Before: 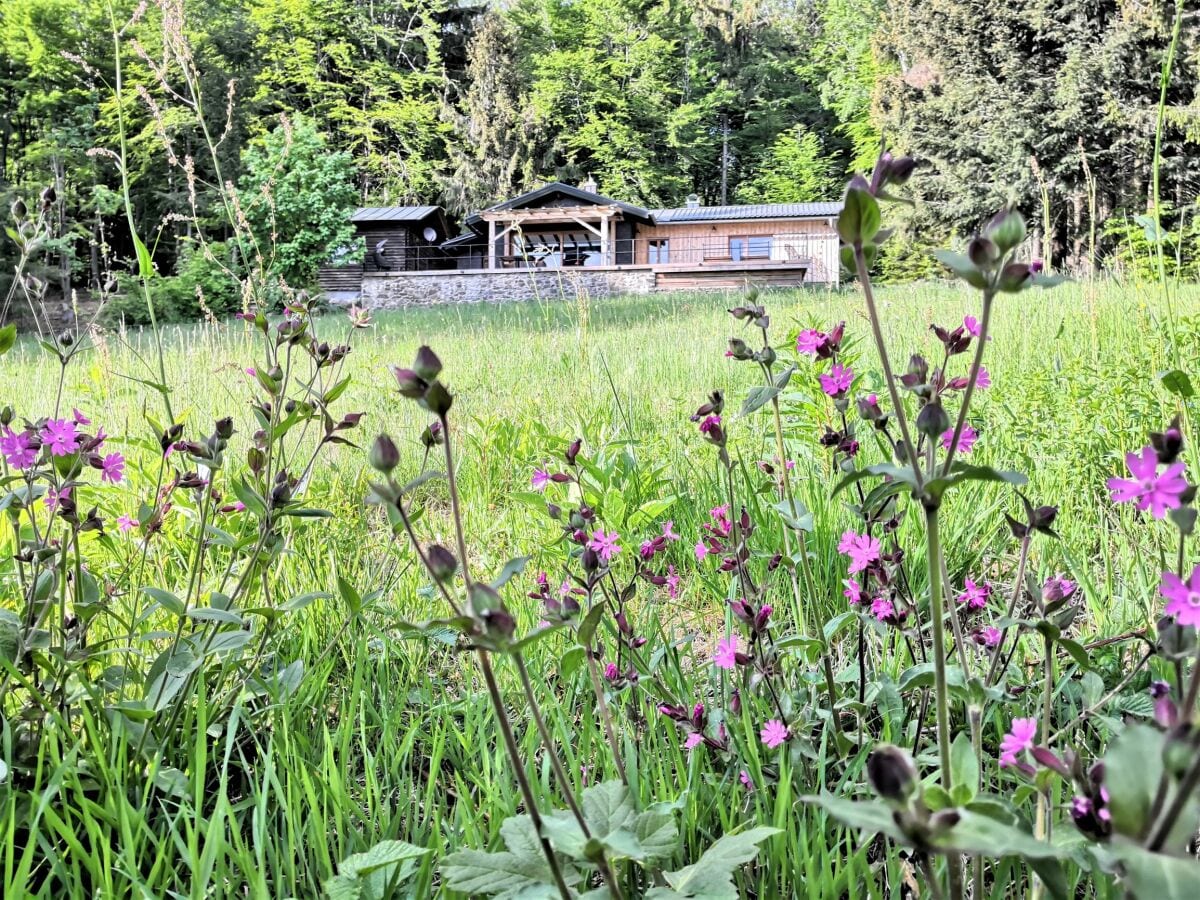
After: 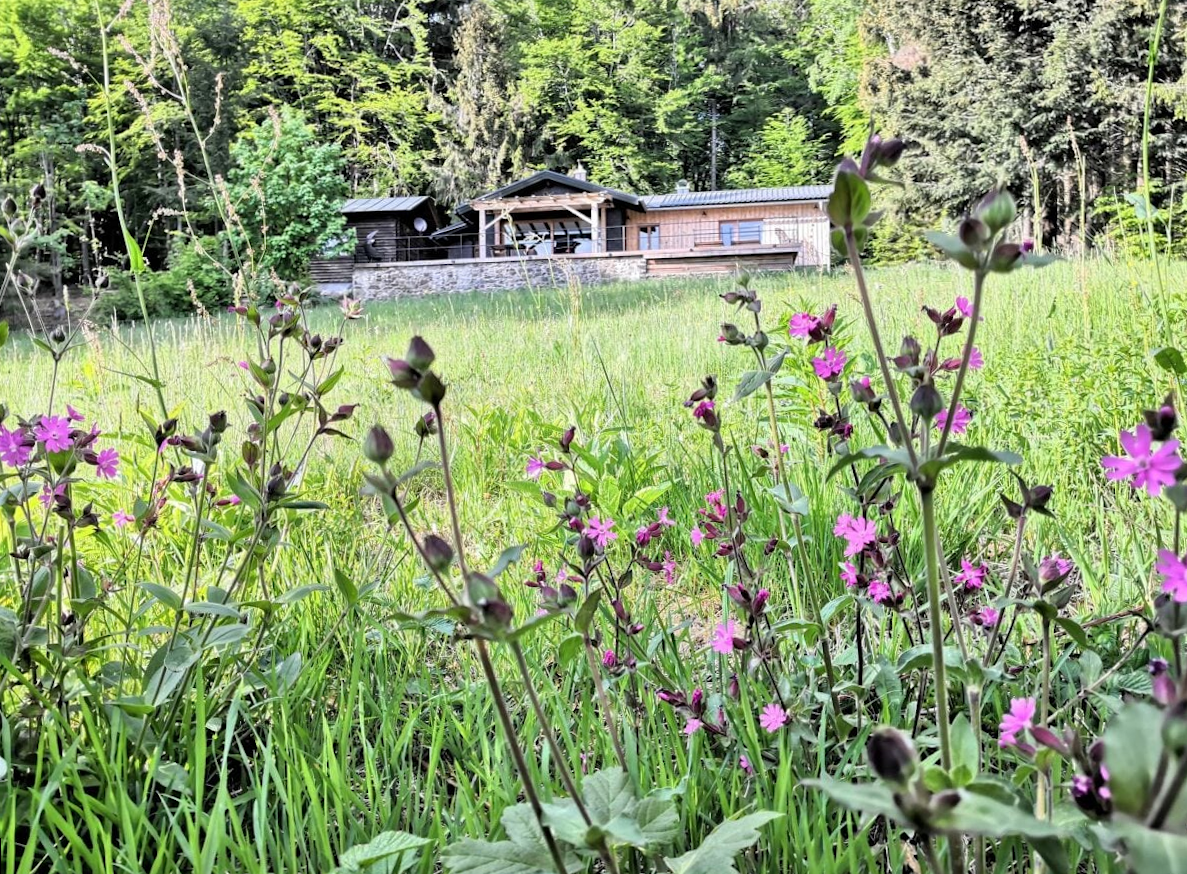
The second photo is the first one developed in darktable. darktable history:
rotate and perspective: rotation -1°, crop left 0.011, crop right 0.989, crop top 0.025, crop bottom 0.975
white balance: emerald 1
